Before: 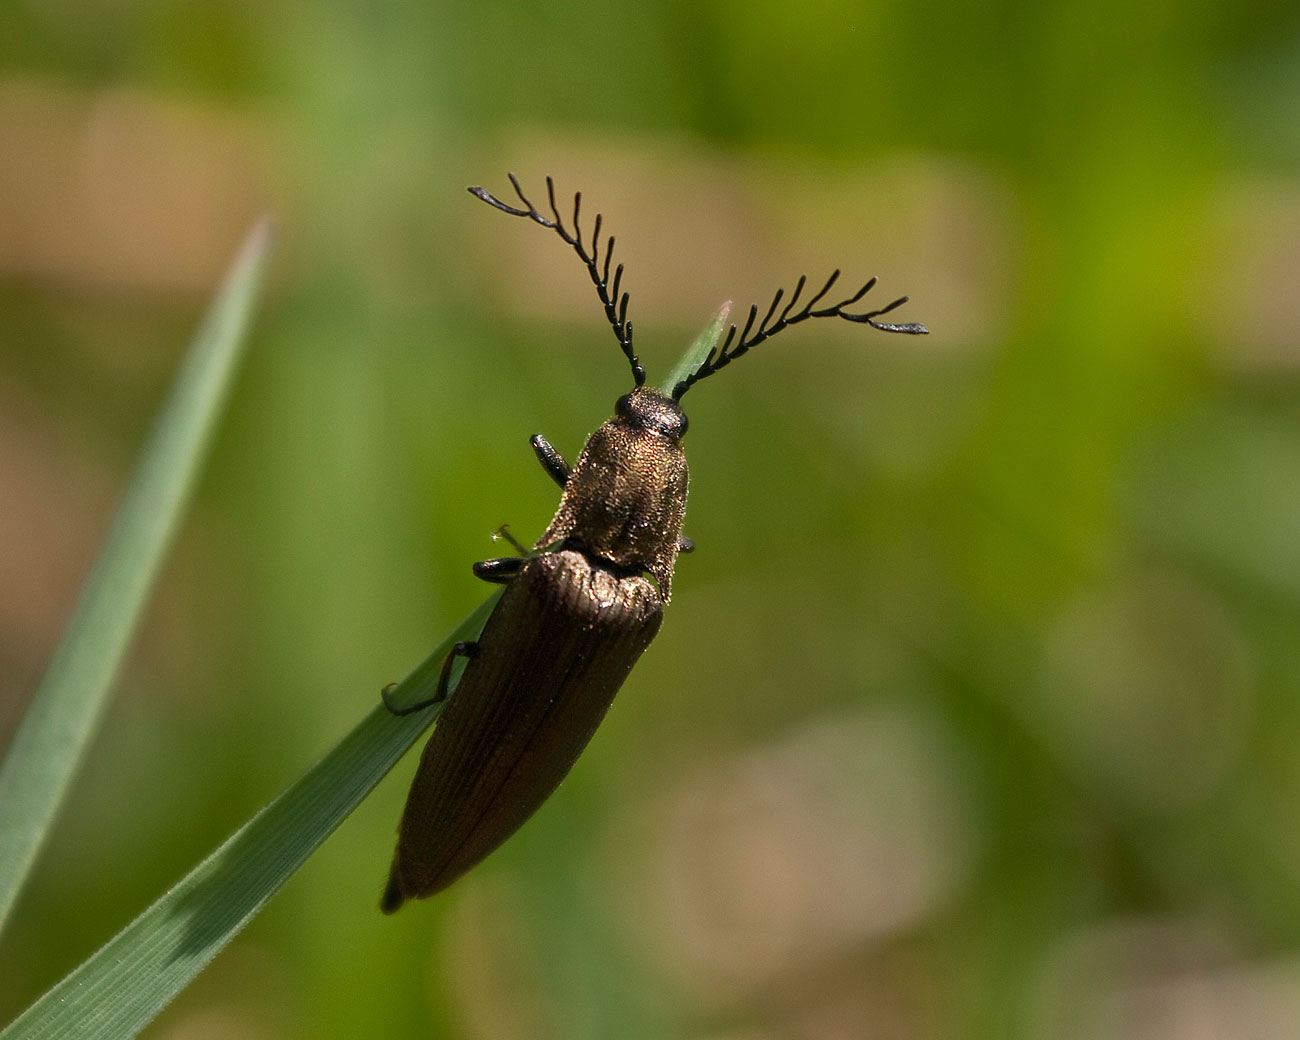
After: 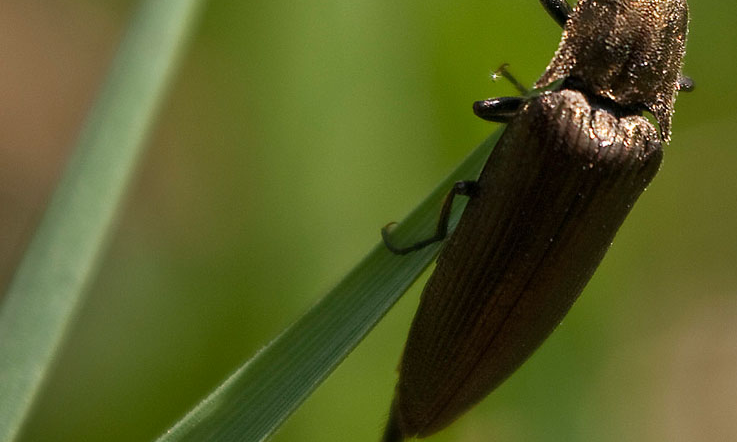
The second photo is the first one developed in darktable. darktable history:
crop: top 44.367%, right 43.235%, bottom 13.087%
